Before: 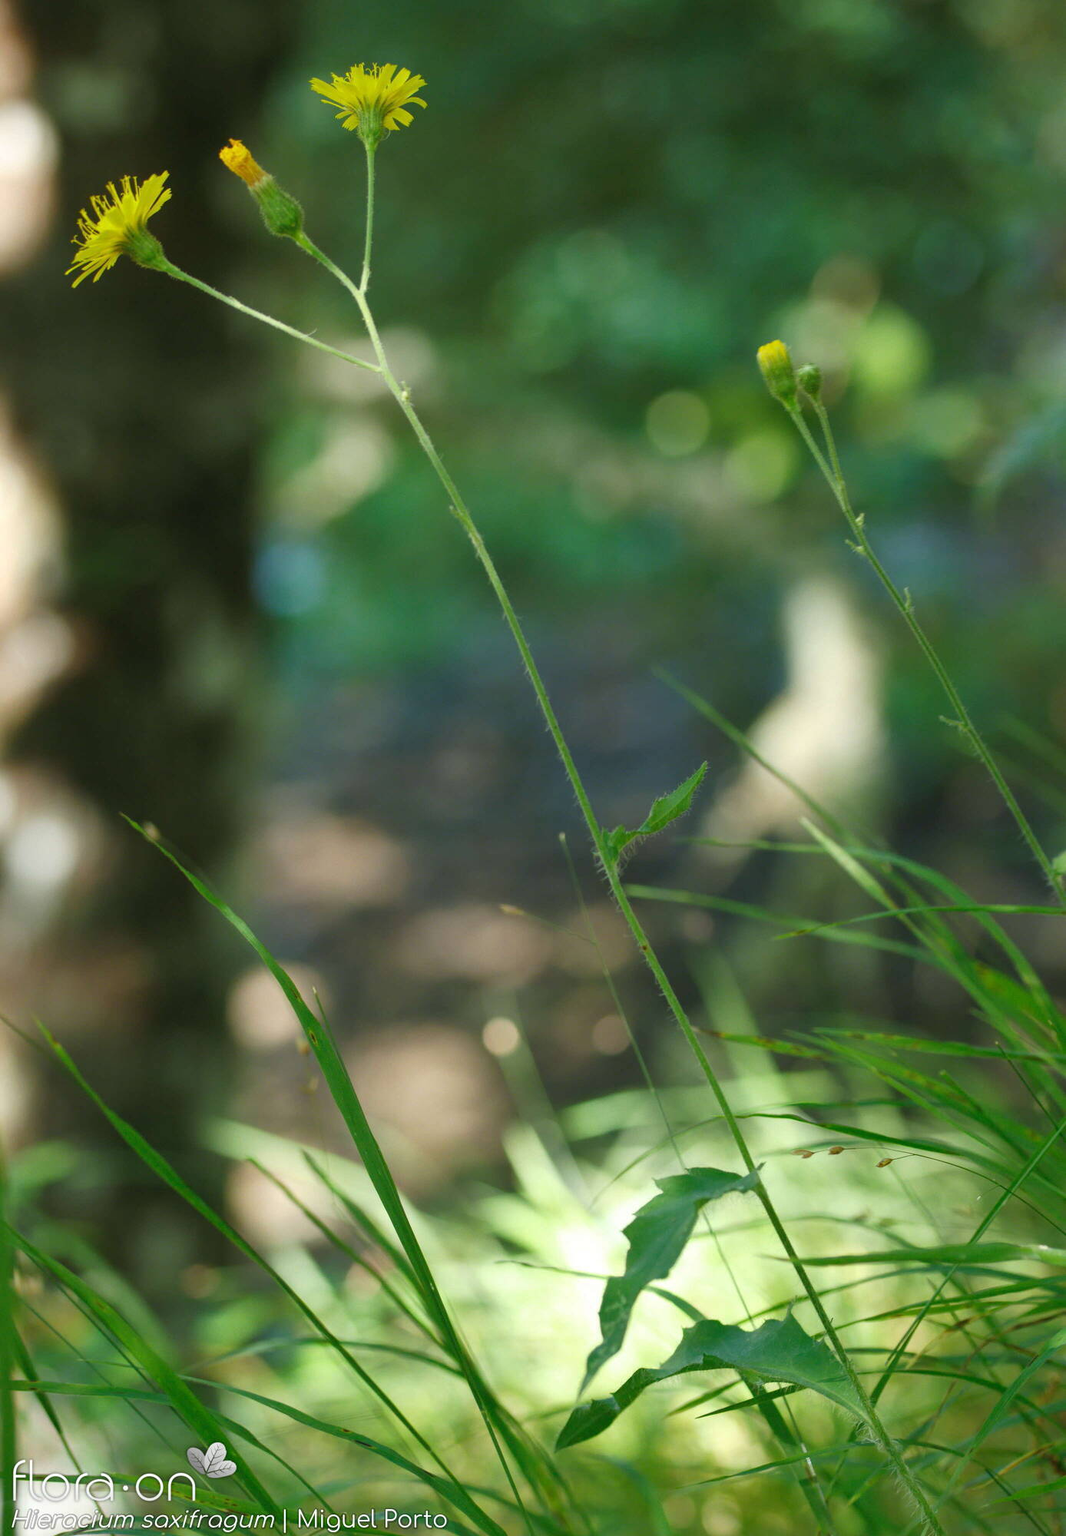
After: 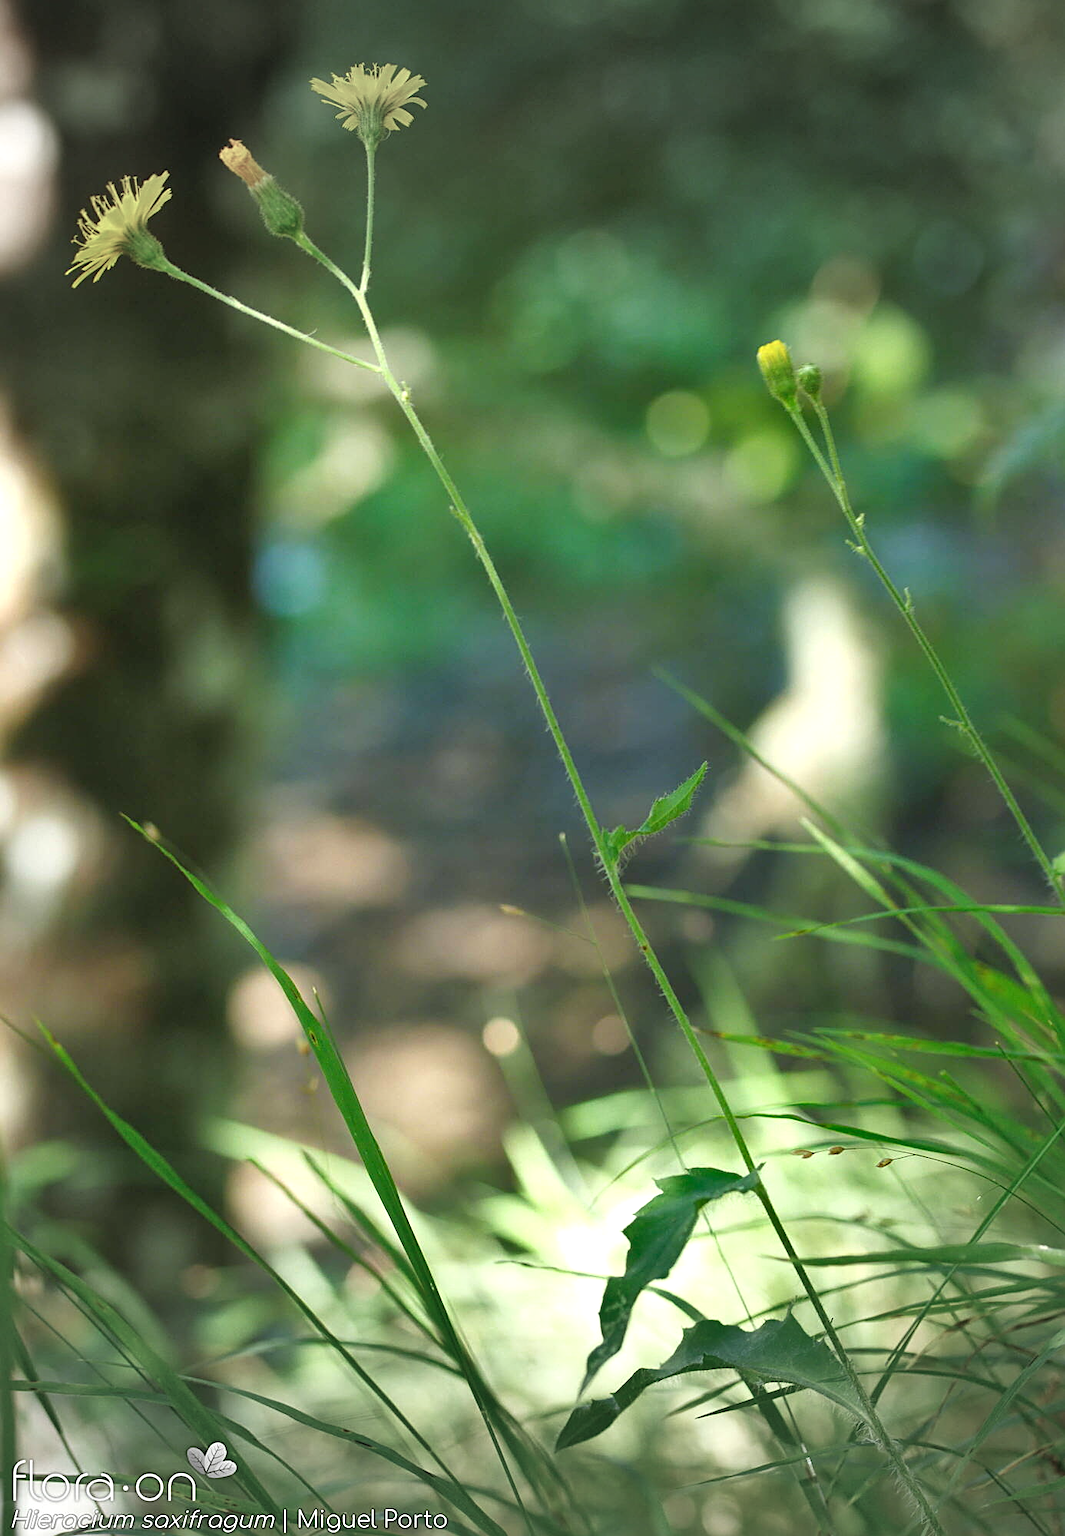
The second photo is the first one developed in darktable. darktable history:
exposure: black level correction 0, exposure 0.499 EV, compensate highlight preservation false
sharpen: on, module defaults
shadows and highlights: shadows 47.15, highlights -41.56, soften with gaussian
vignetting: fall-off start 79.49%, brightness -0.215, width/height ratio 1.329
